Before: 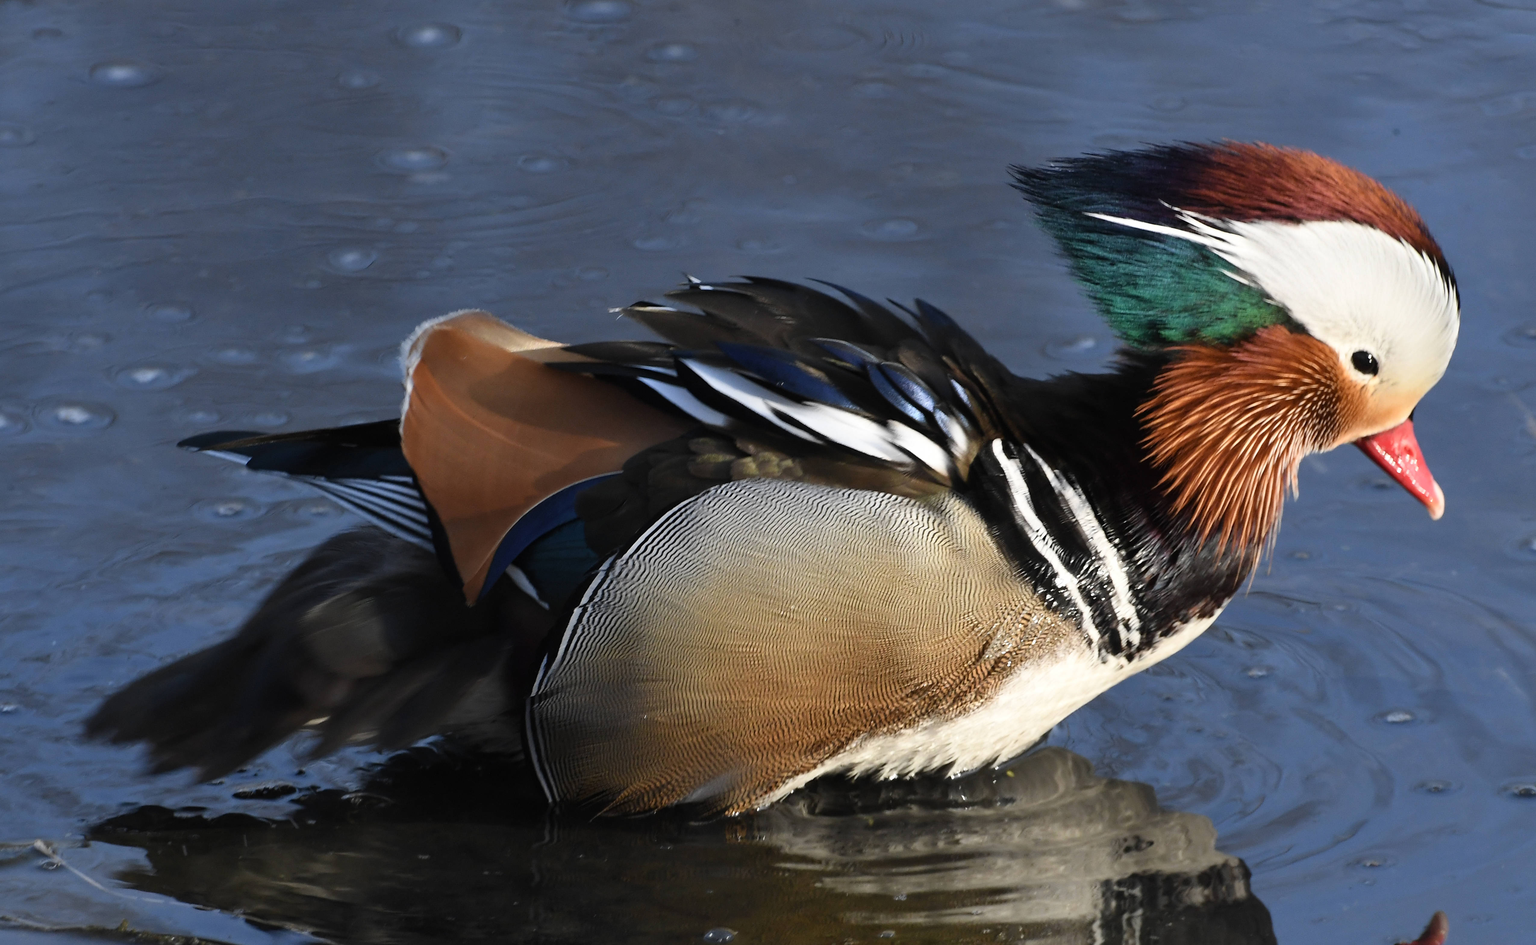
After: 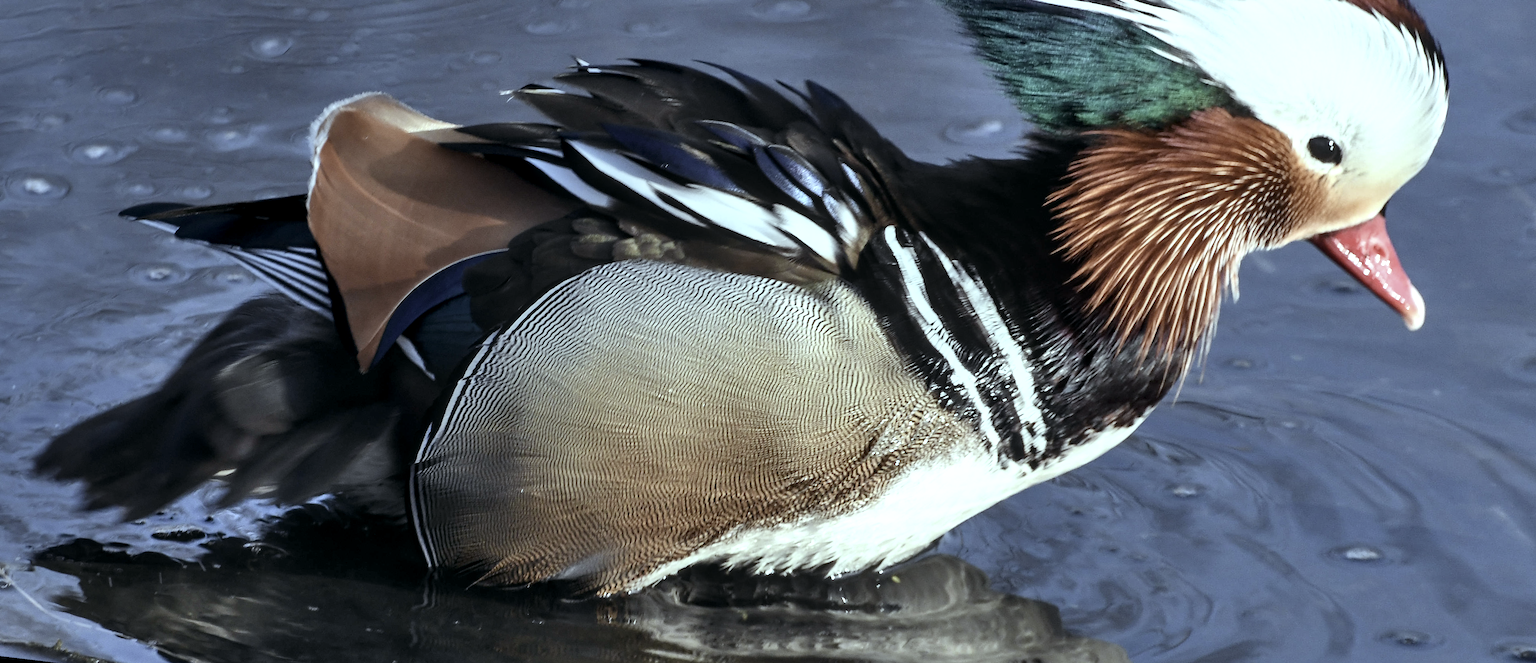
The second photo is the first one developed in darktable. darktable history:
crop and rotate: top 19.998%
rotate and perspective: rotation 1.69°, lens shift (vertical) -0.023, lens shift (horizontal) -0.291, crop left 0.025, crop right 0.988, crop top 0.092, crop bottom 0.842
color balance: mode lift, gamma, gain (sRGB), lift [0.997, 0.979, 1.021, 1.011], gamma [1, 1.084, 0.916, 0.998], gain [1, 0.87, 1.13, 1.101], contrast 4.55%, contrast fulcrum 38.24%, output saturation 104.09%
shadows and highlights: radius 264.75, soften with gaussian
white balance: red 1.05, blue 1.072
contrast brightness saturation: contrast 0.1, saturation -0.36
local contrast: detail 130%
